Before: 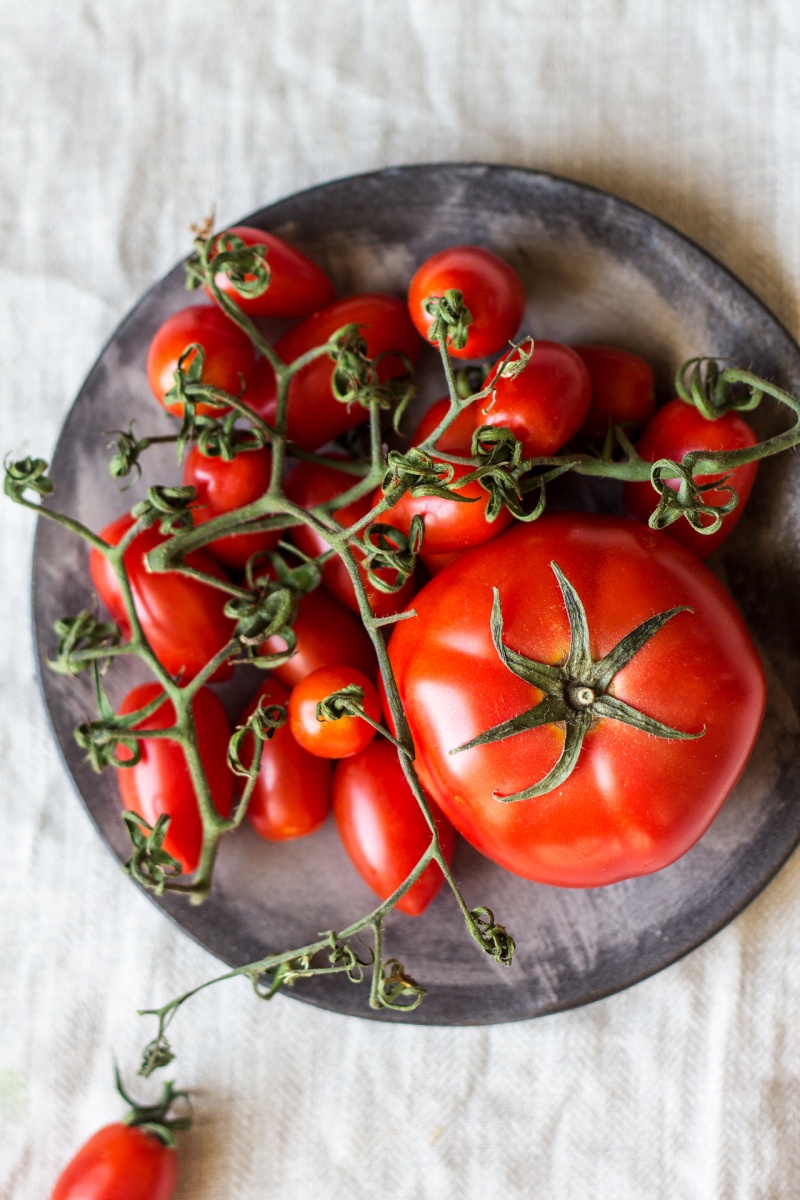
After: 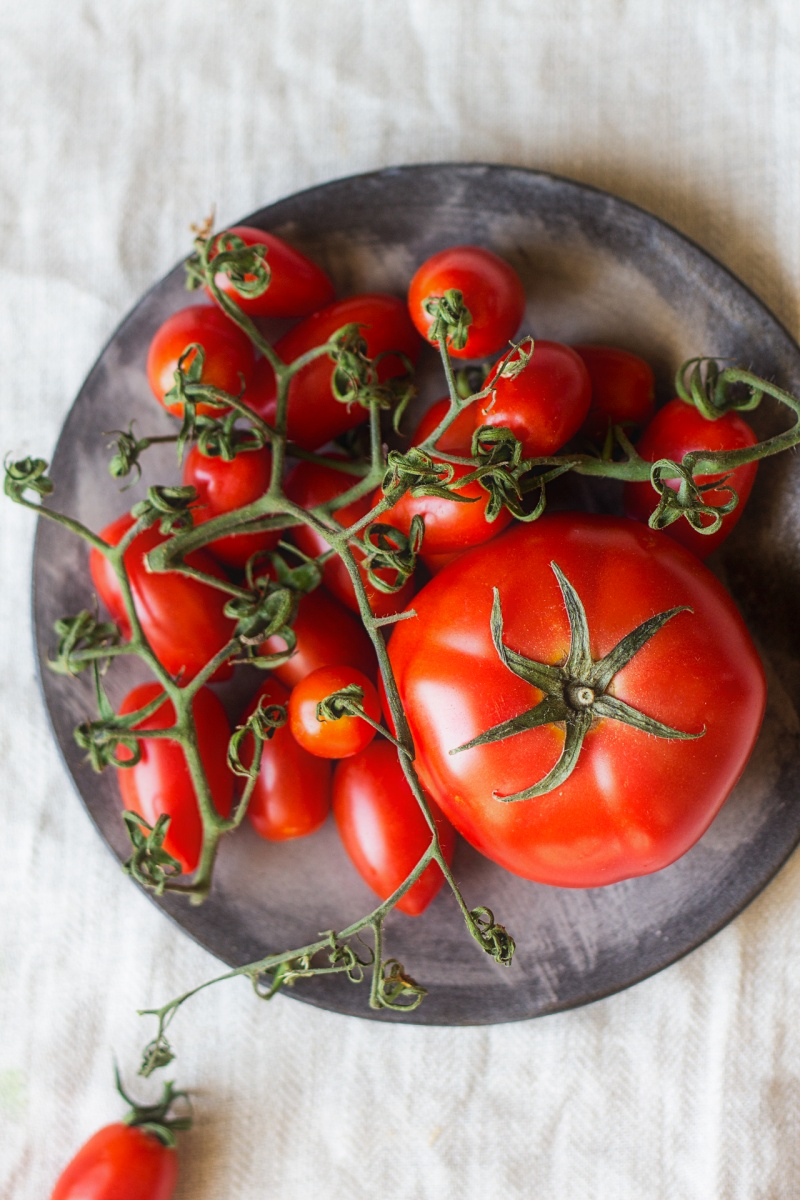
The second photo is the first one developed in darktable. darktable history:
contrast equalizer: y [[0.5, 0.496, 0.435, 0.435, 0.496, 0.5], [0.5 ×6], [0.5 ×6], [0 ×6], [0 ×6]]
